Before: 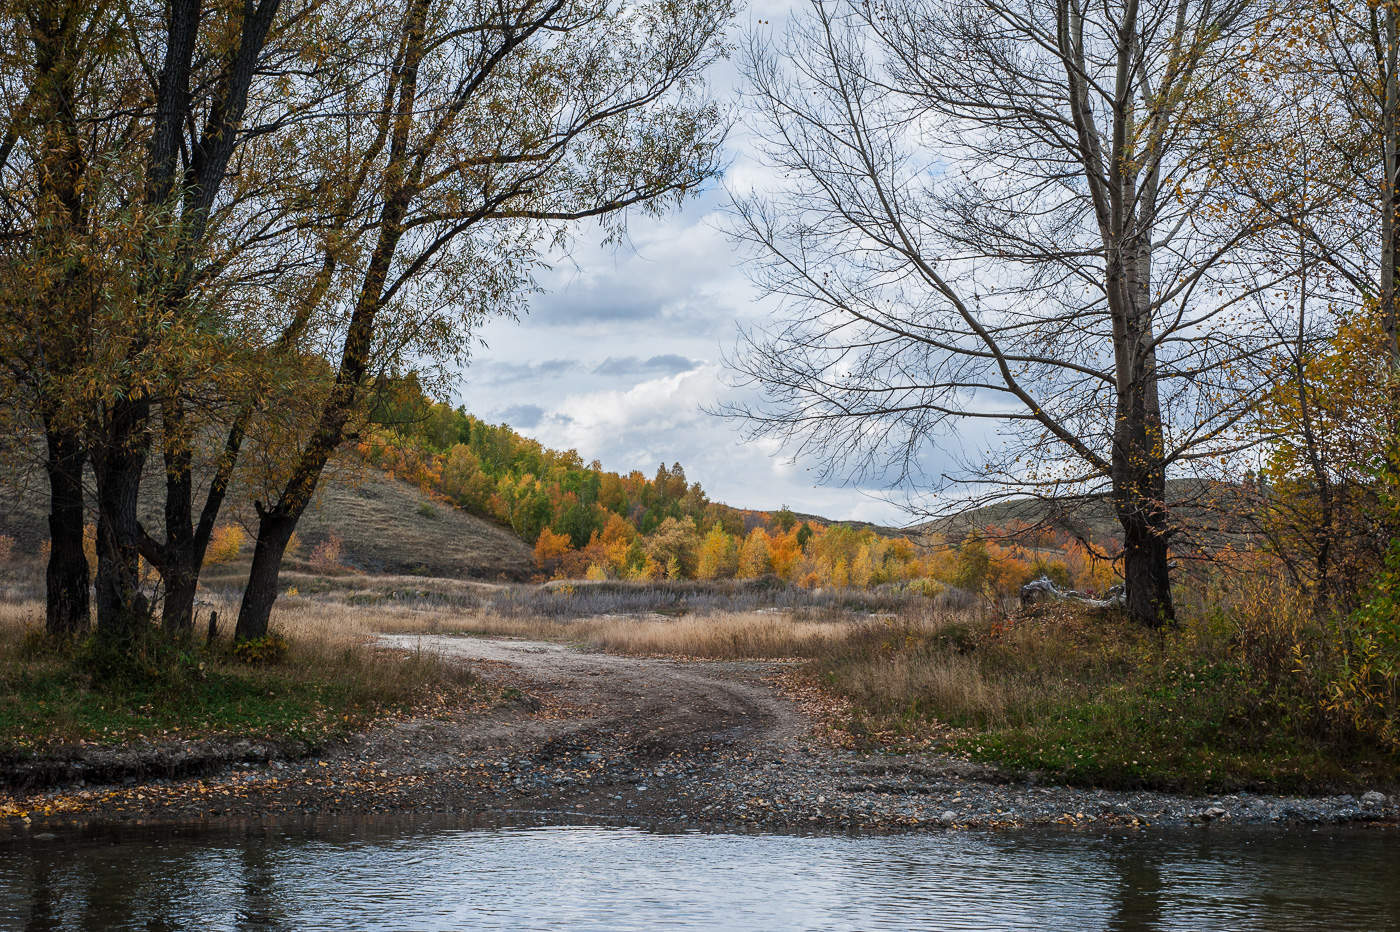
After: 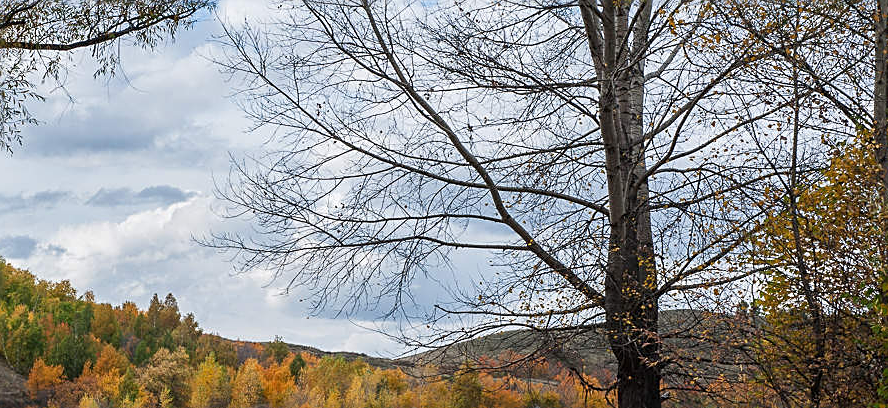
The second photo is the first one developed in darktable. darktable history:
crop: left 36.231%, top 18.213%, right 0.302%, bottom 38.002%
sharpen: on, module defaults
